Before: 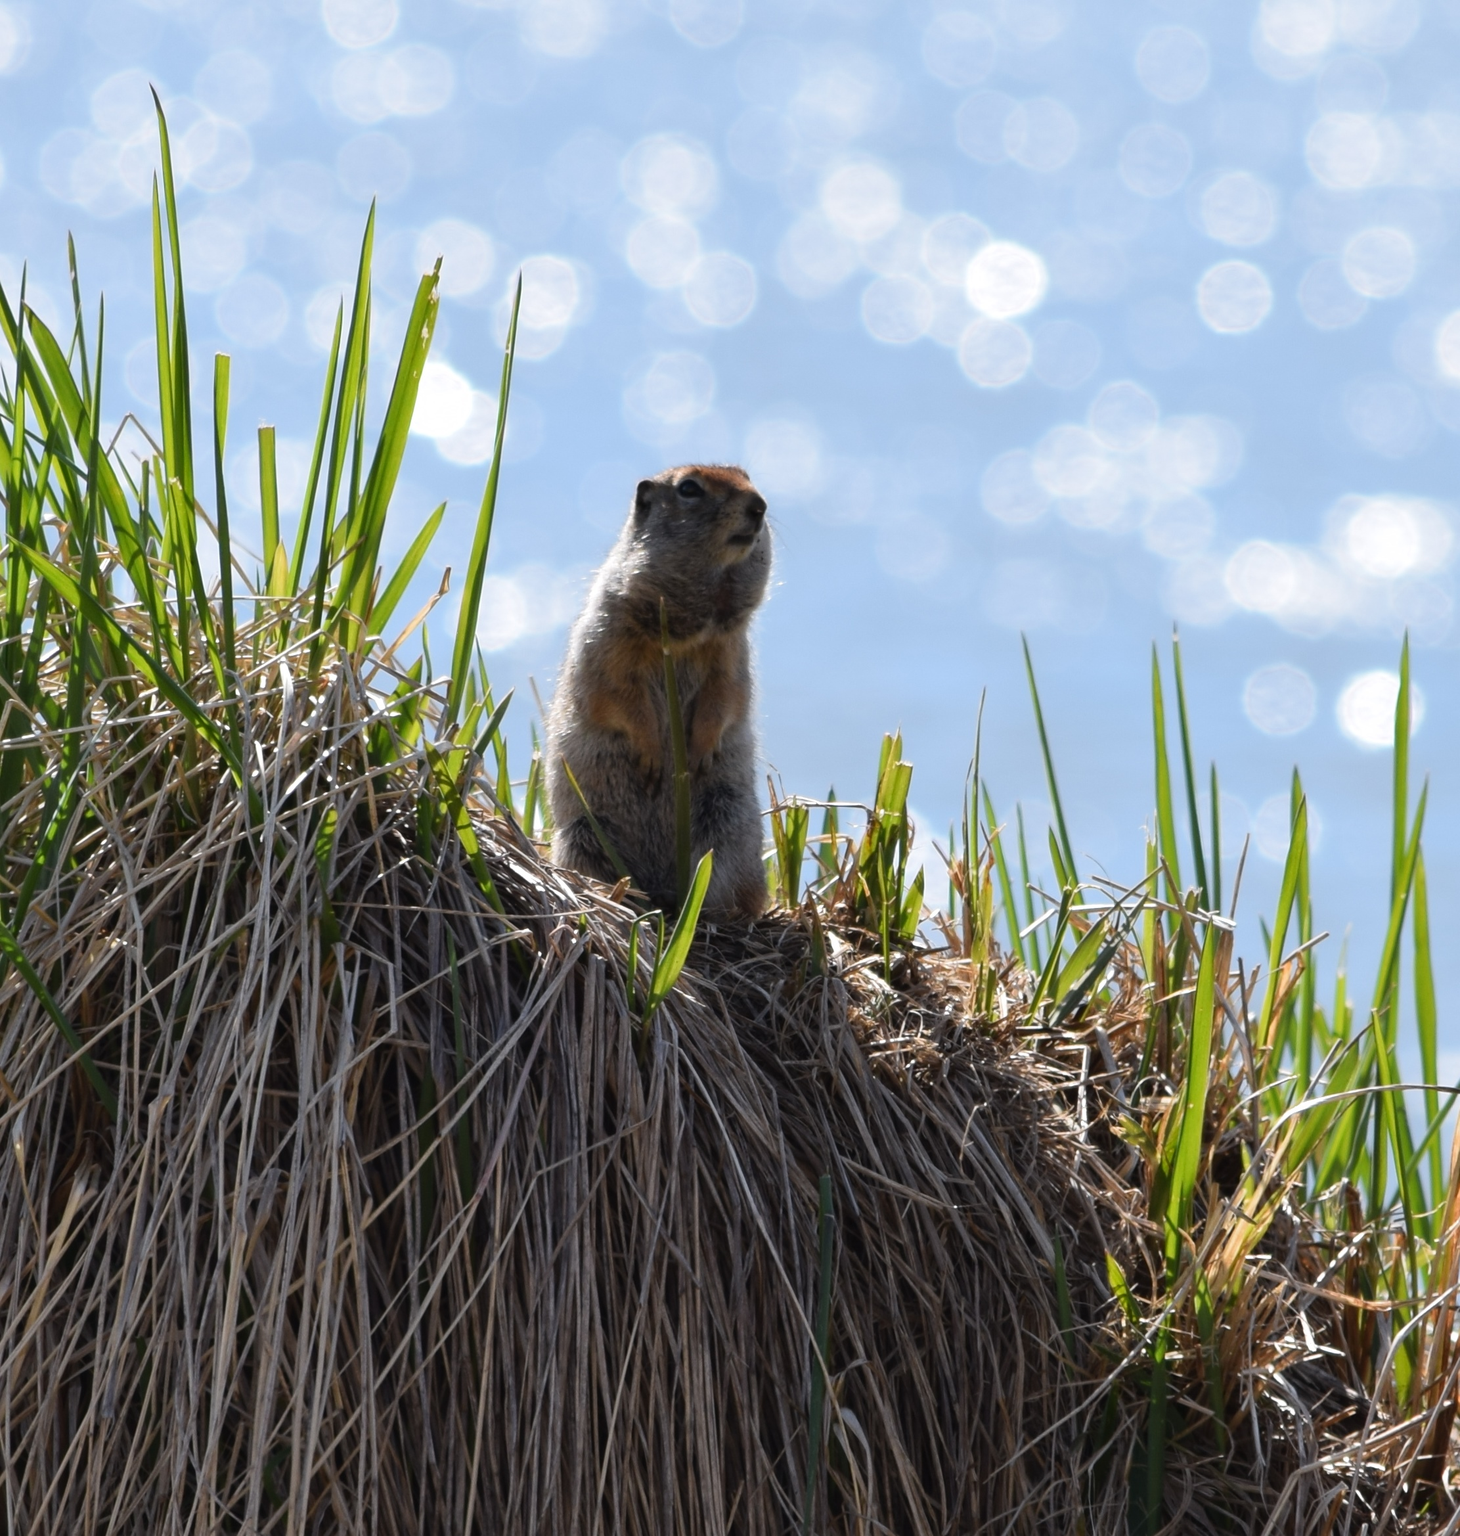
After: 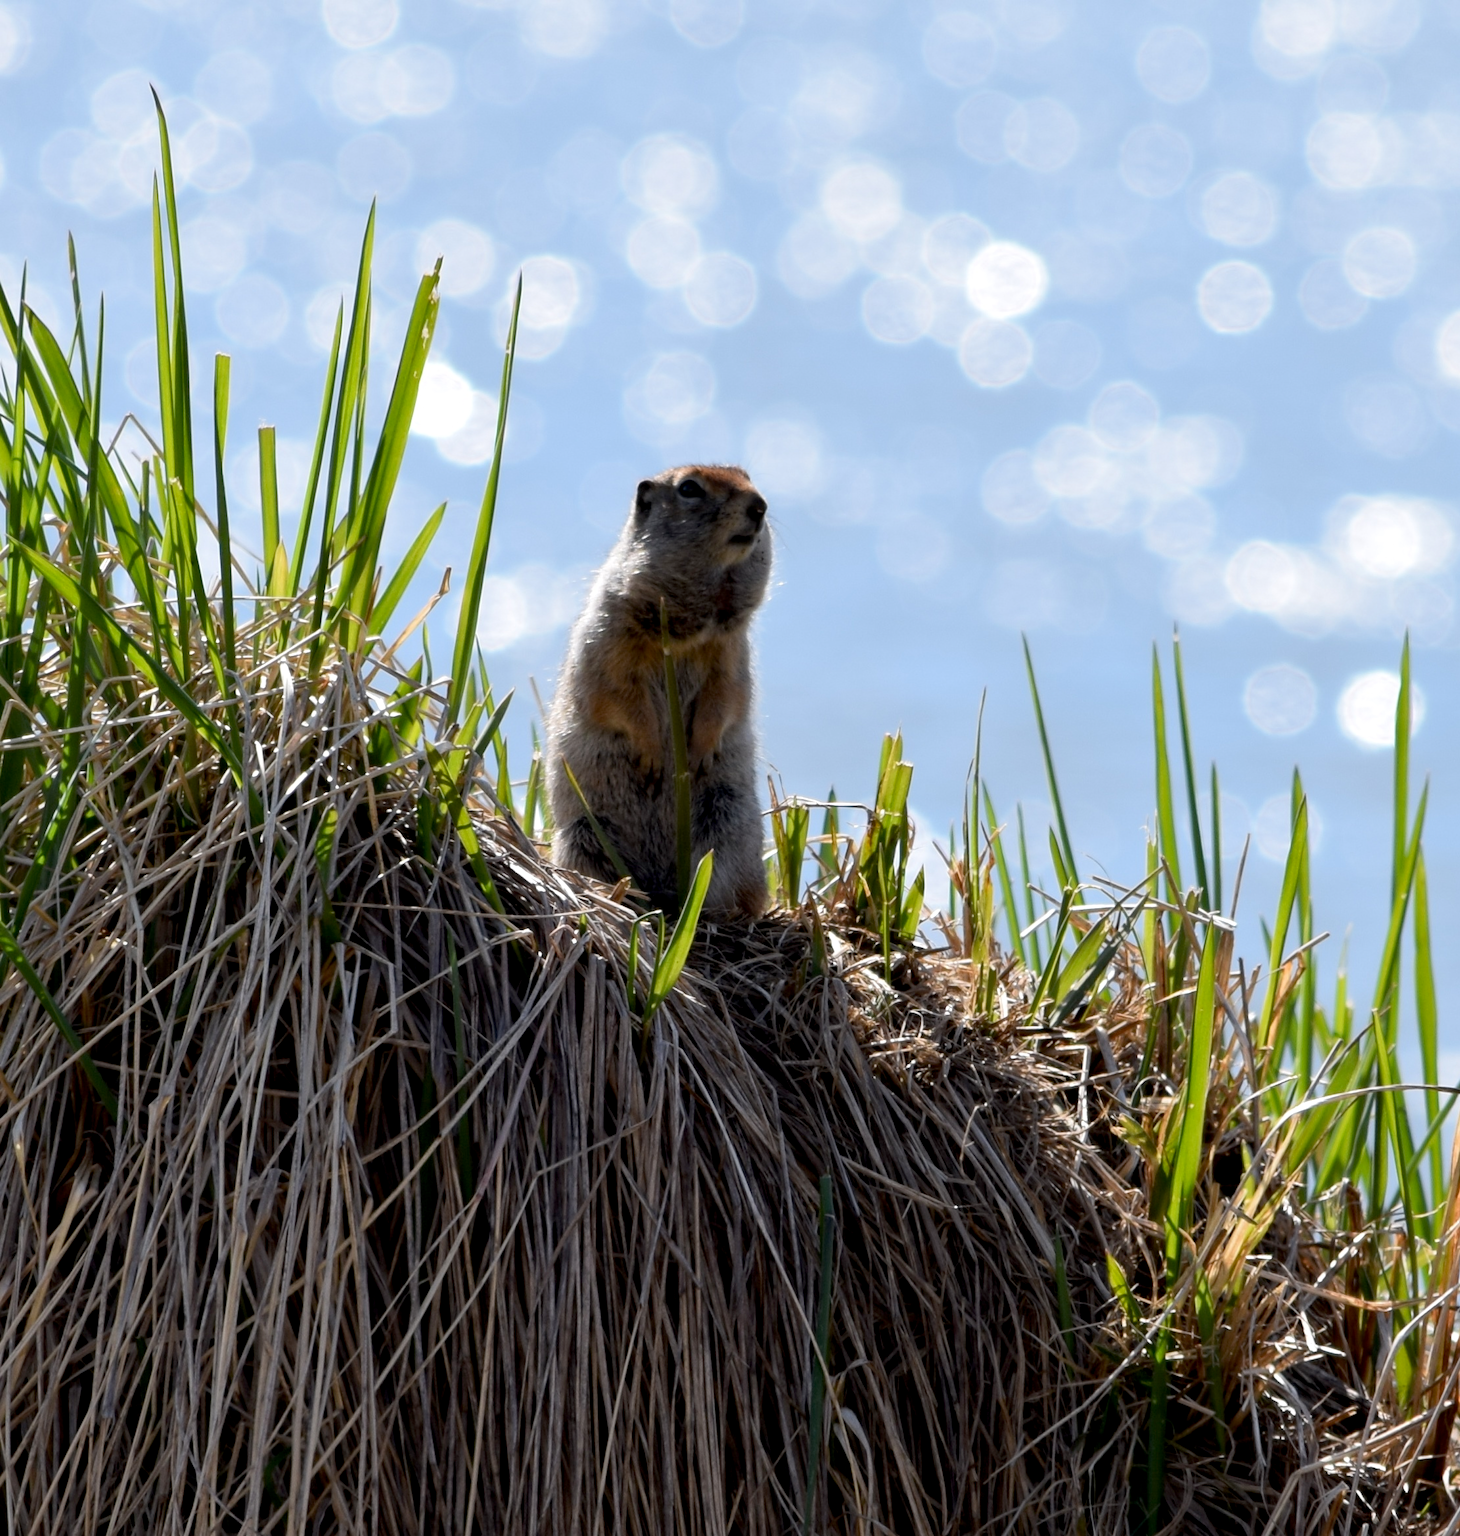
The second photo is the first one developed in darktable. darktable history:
exposure: black level correction 0.01, exposure 0.011 EV, compensate highlight preservation false
tone equalizer: on, module defaults
